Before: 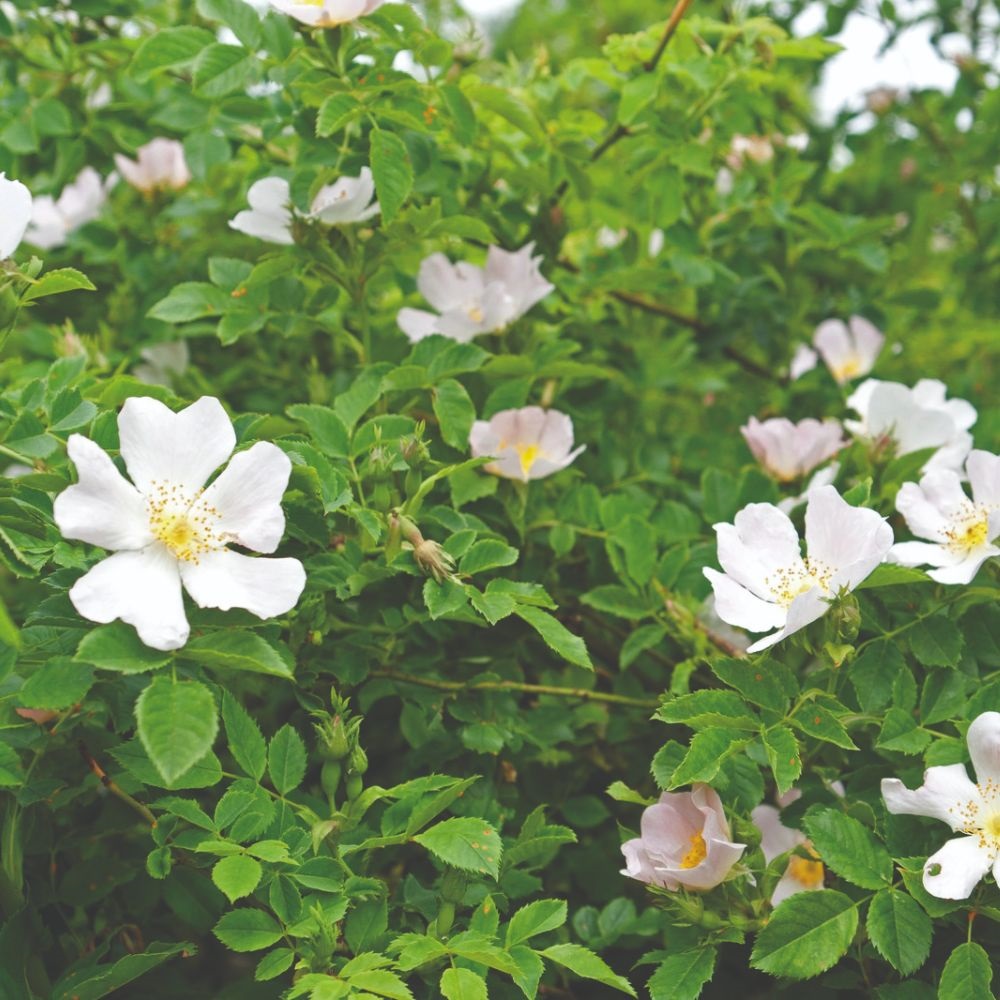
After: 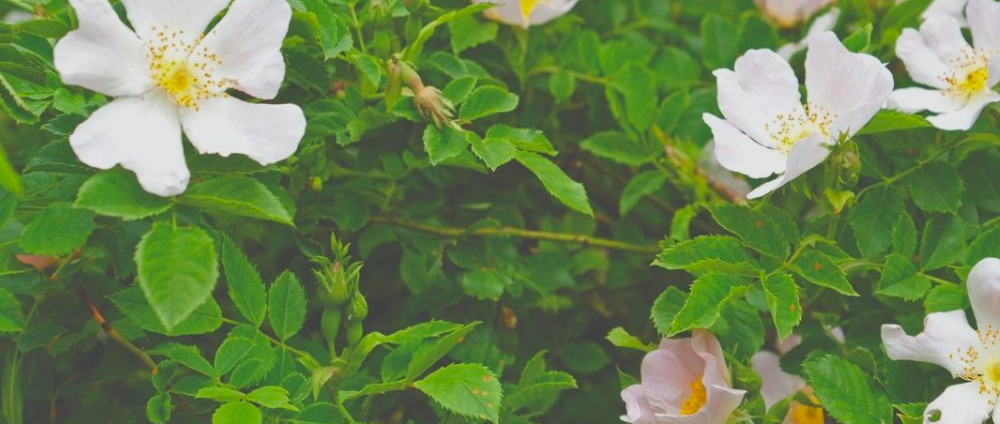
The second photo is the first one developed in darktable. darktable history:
contrast brightness saturation: contrast -0.187, saturation 0.189
shadows and highlights: shadows 37.09, highlights -27.08, soften with gaussian
crop: top 45.446%, bottom 12.138%
